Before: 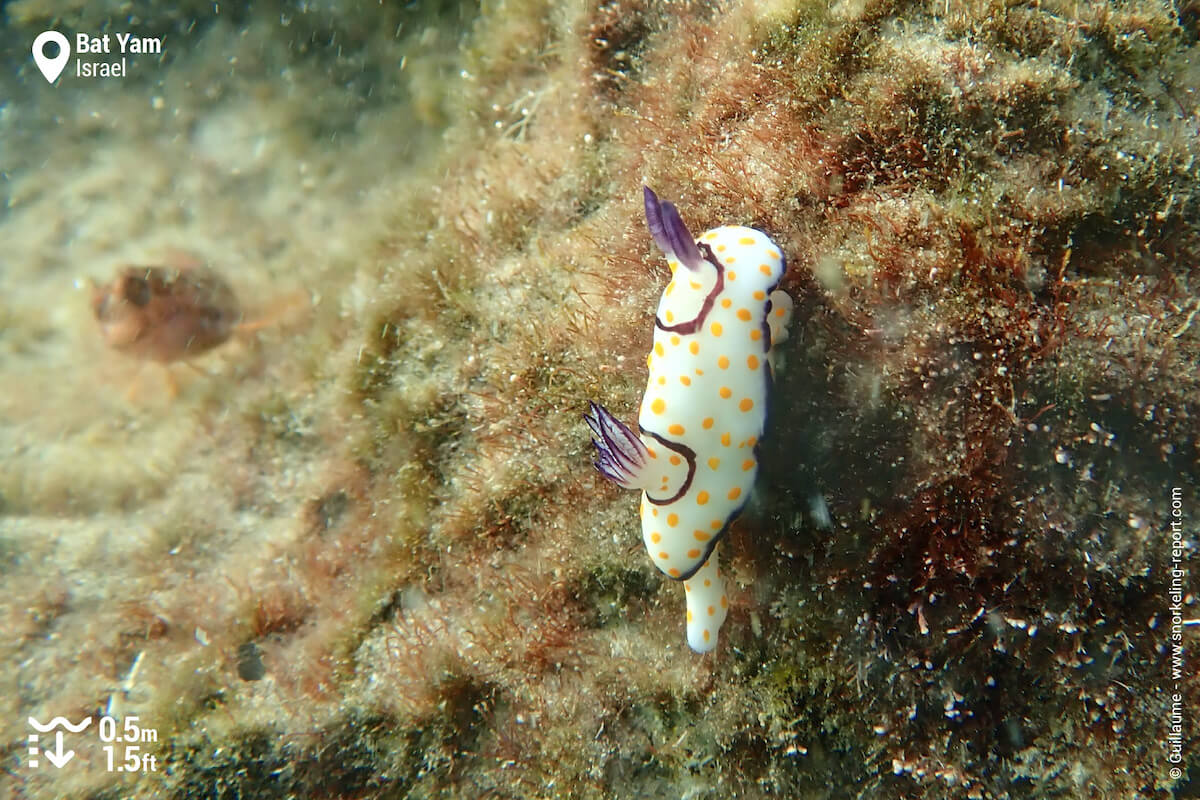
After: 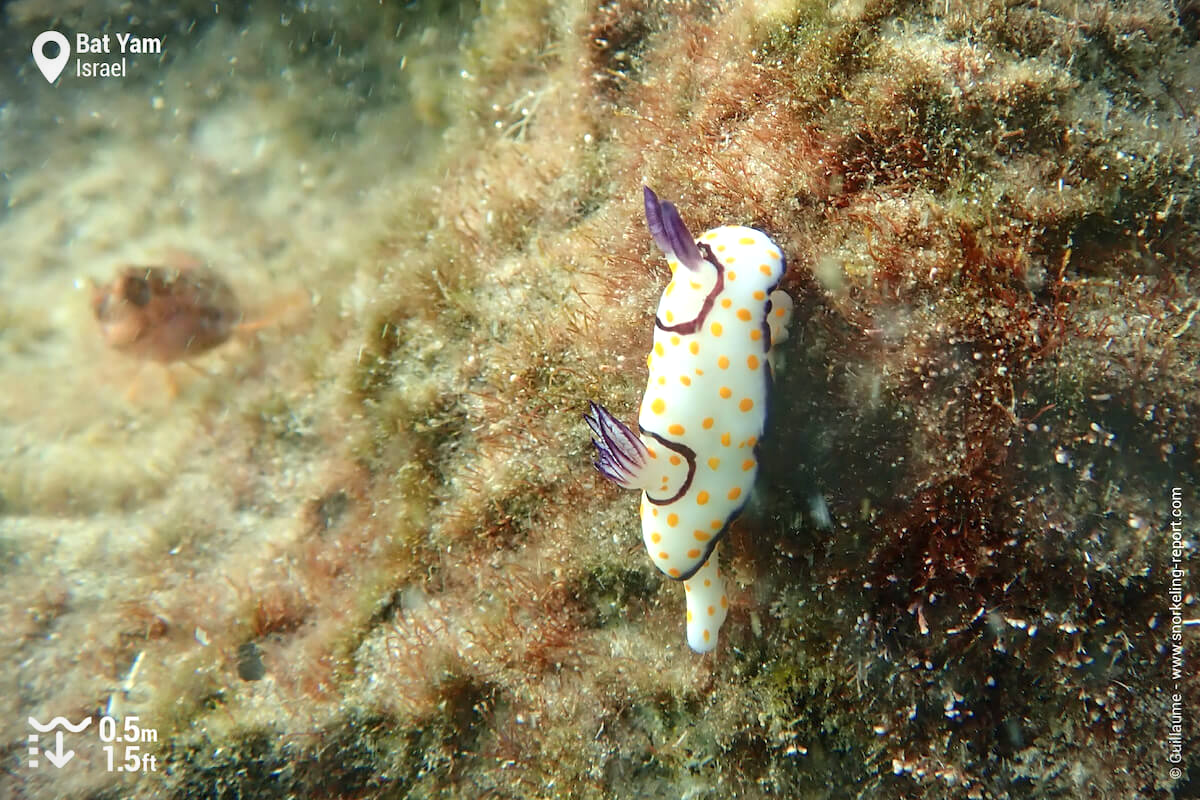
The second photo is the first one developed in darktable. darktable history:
vignetting: fall-off start 100.39%, width/height ratio 1.31, unbound false
exposure: exposure 0.201 EV, compensate highlight preservation false
